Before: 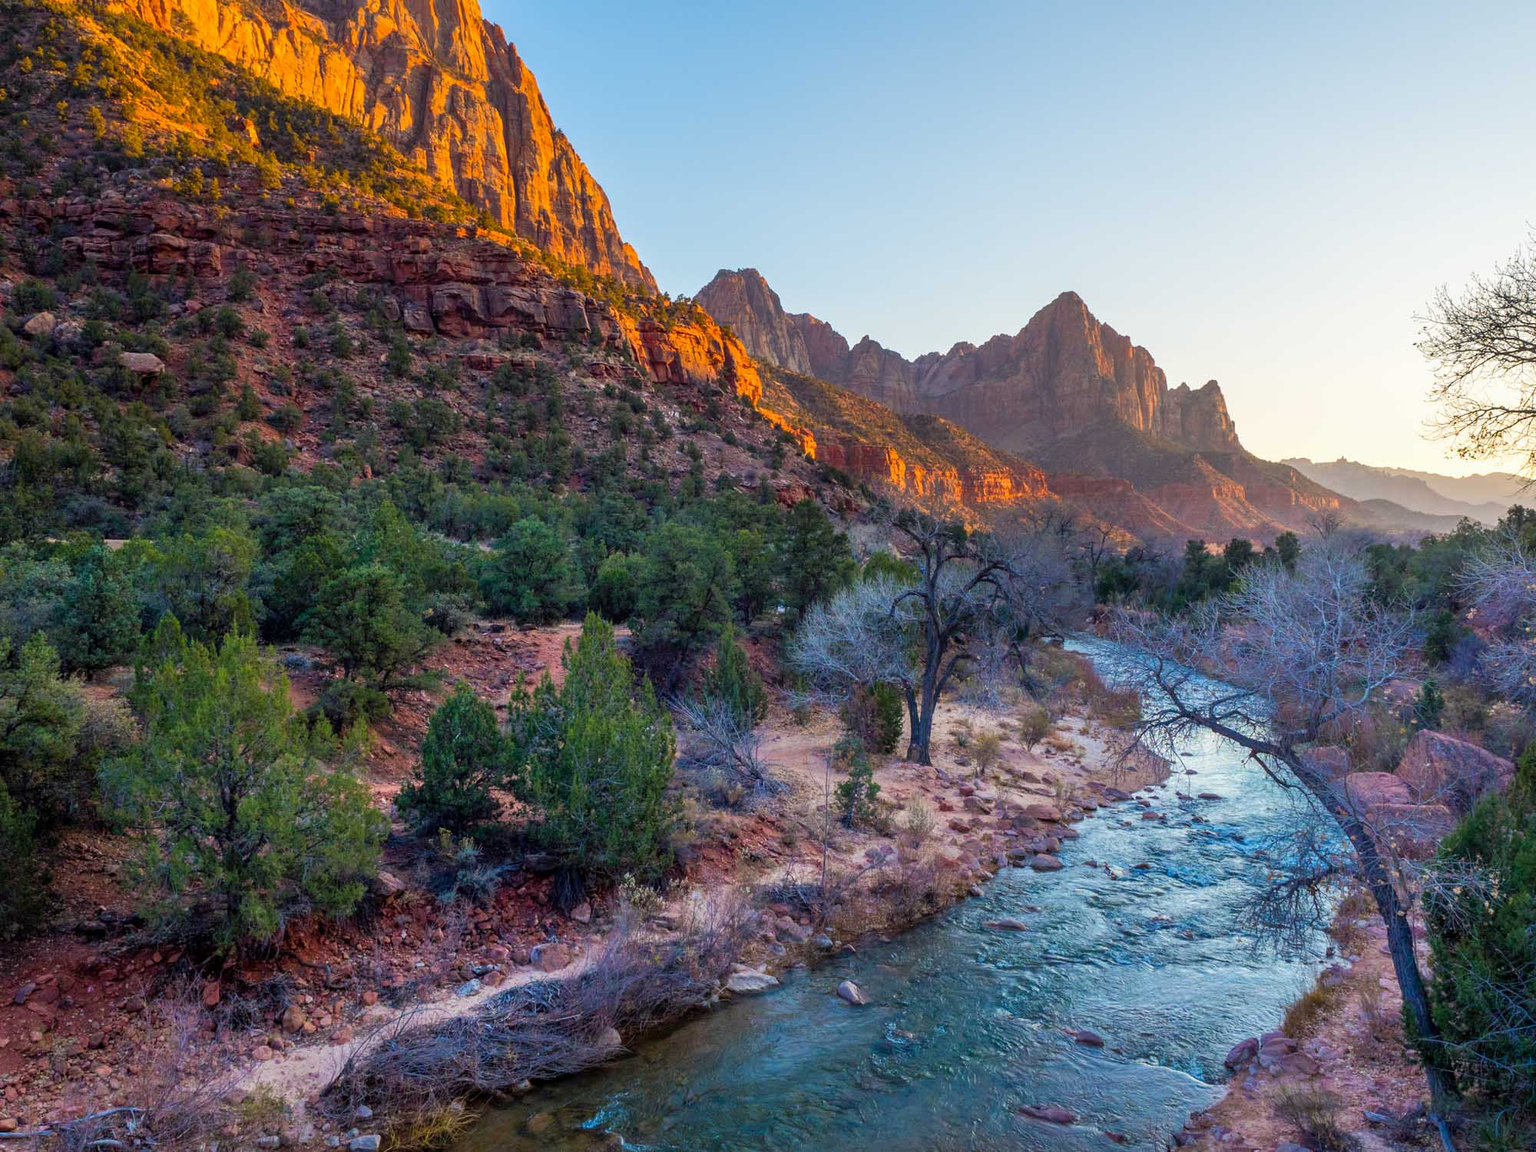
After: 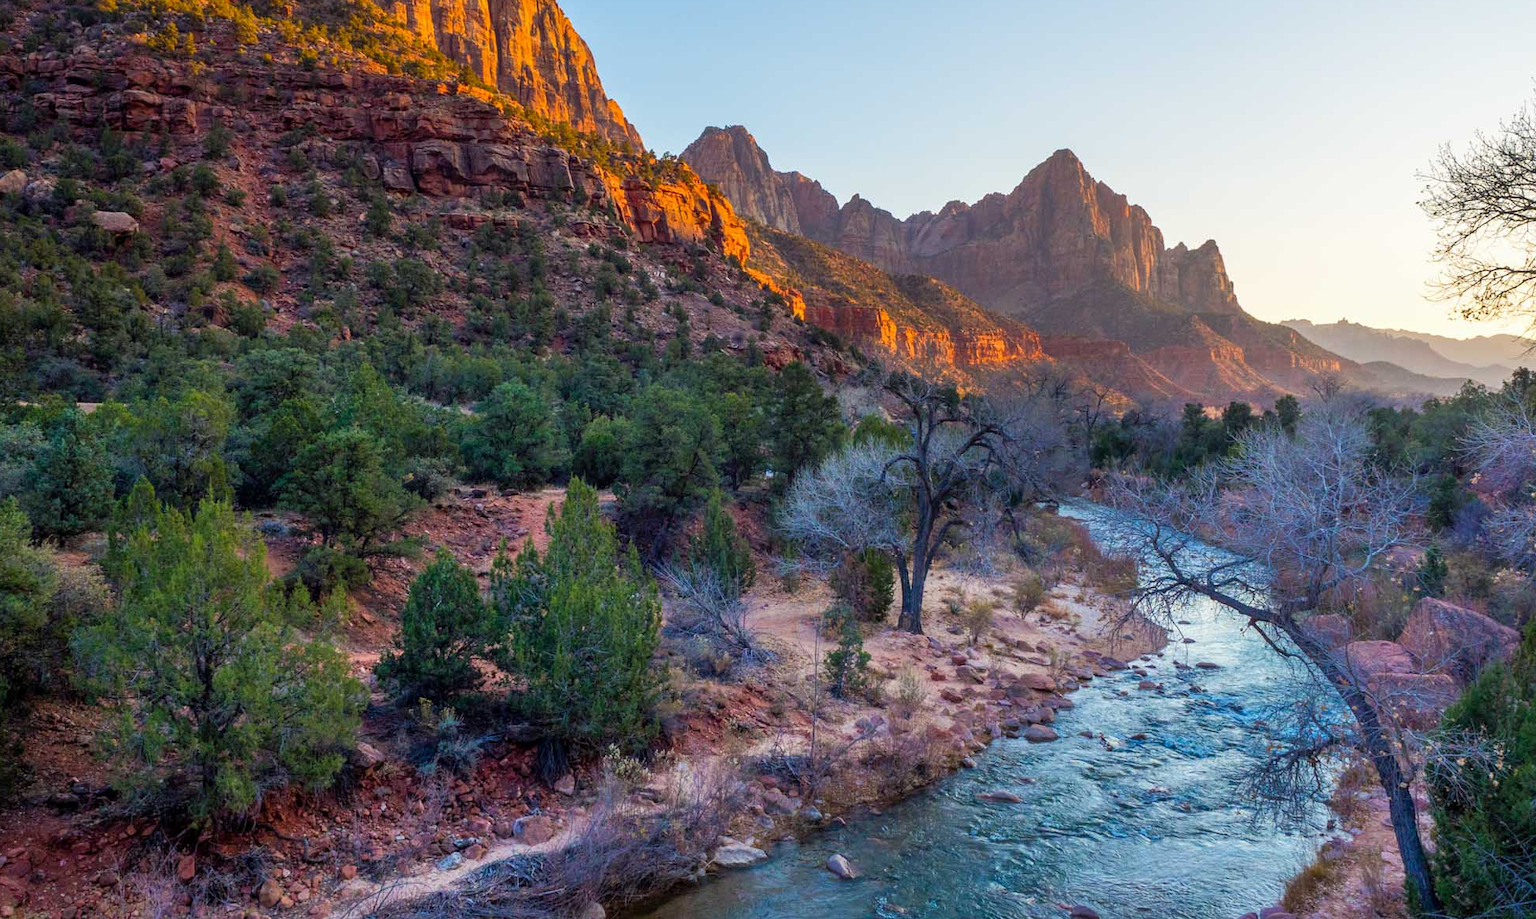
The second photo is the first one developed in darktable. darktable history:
crop and rotate: left 1.901%, top 12.673%, right 0.307%, bottom 9.263%
